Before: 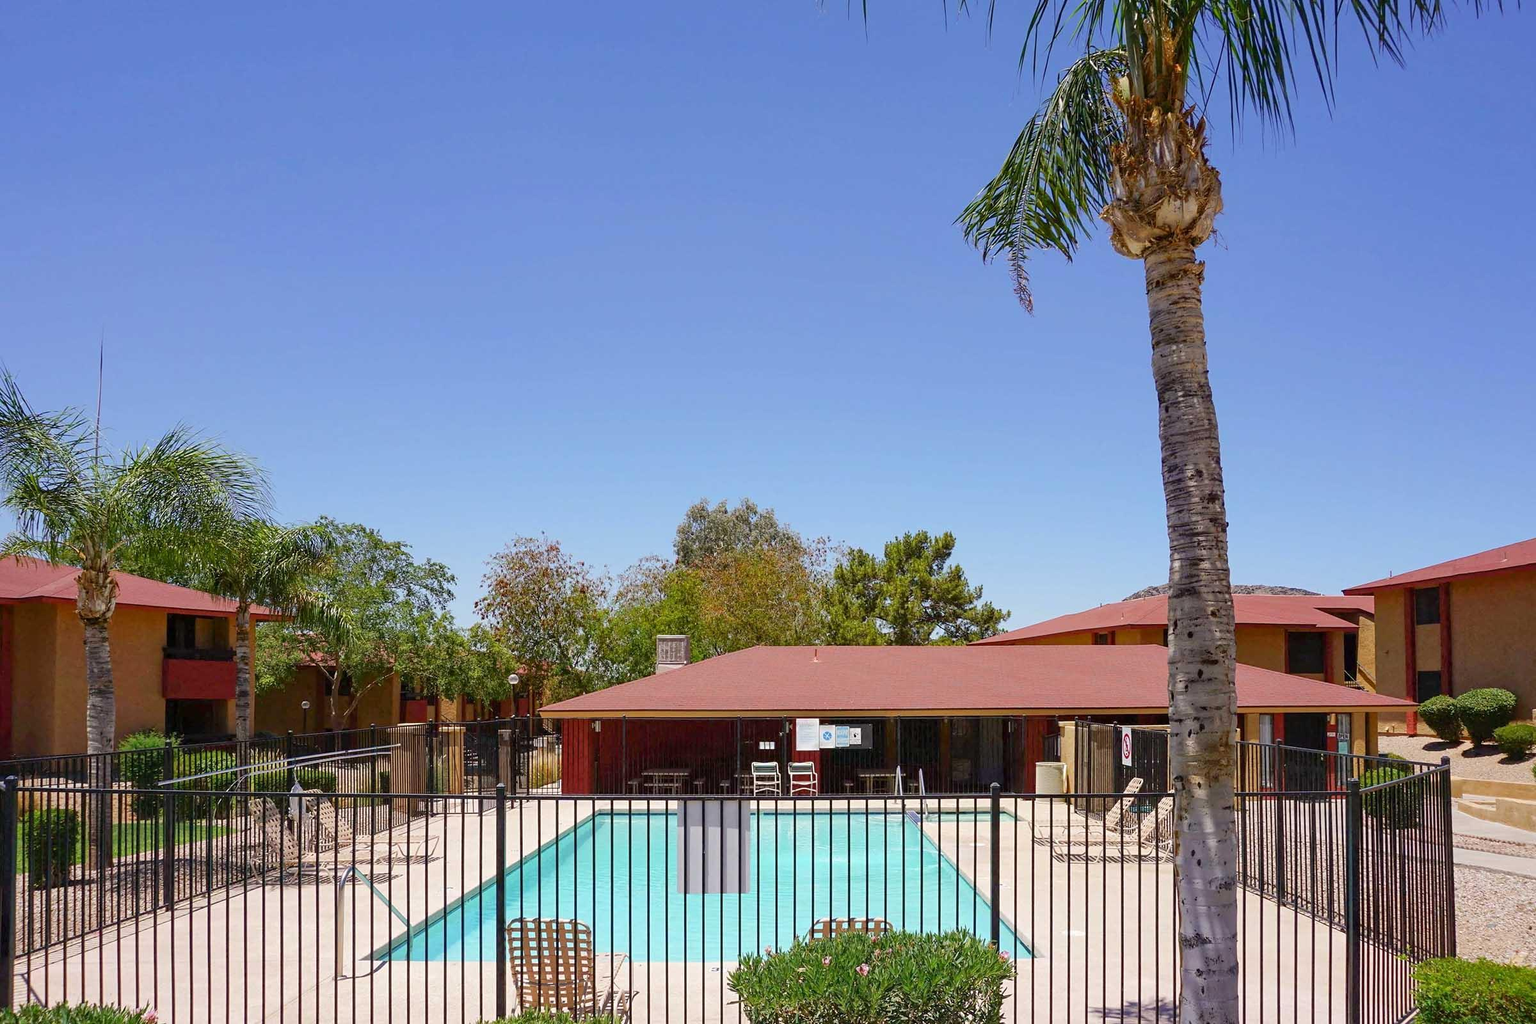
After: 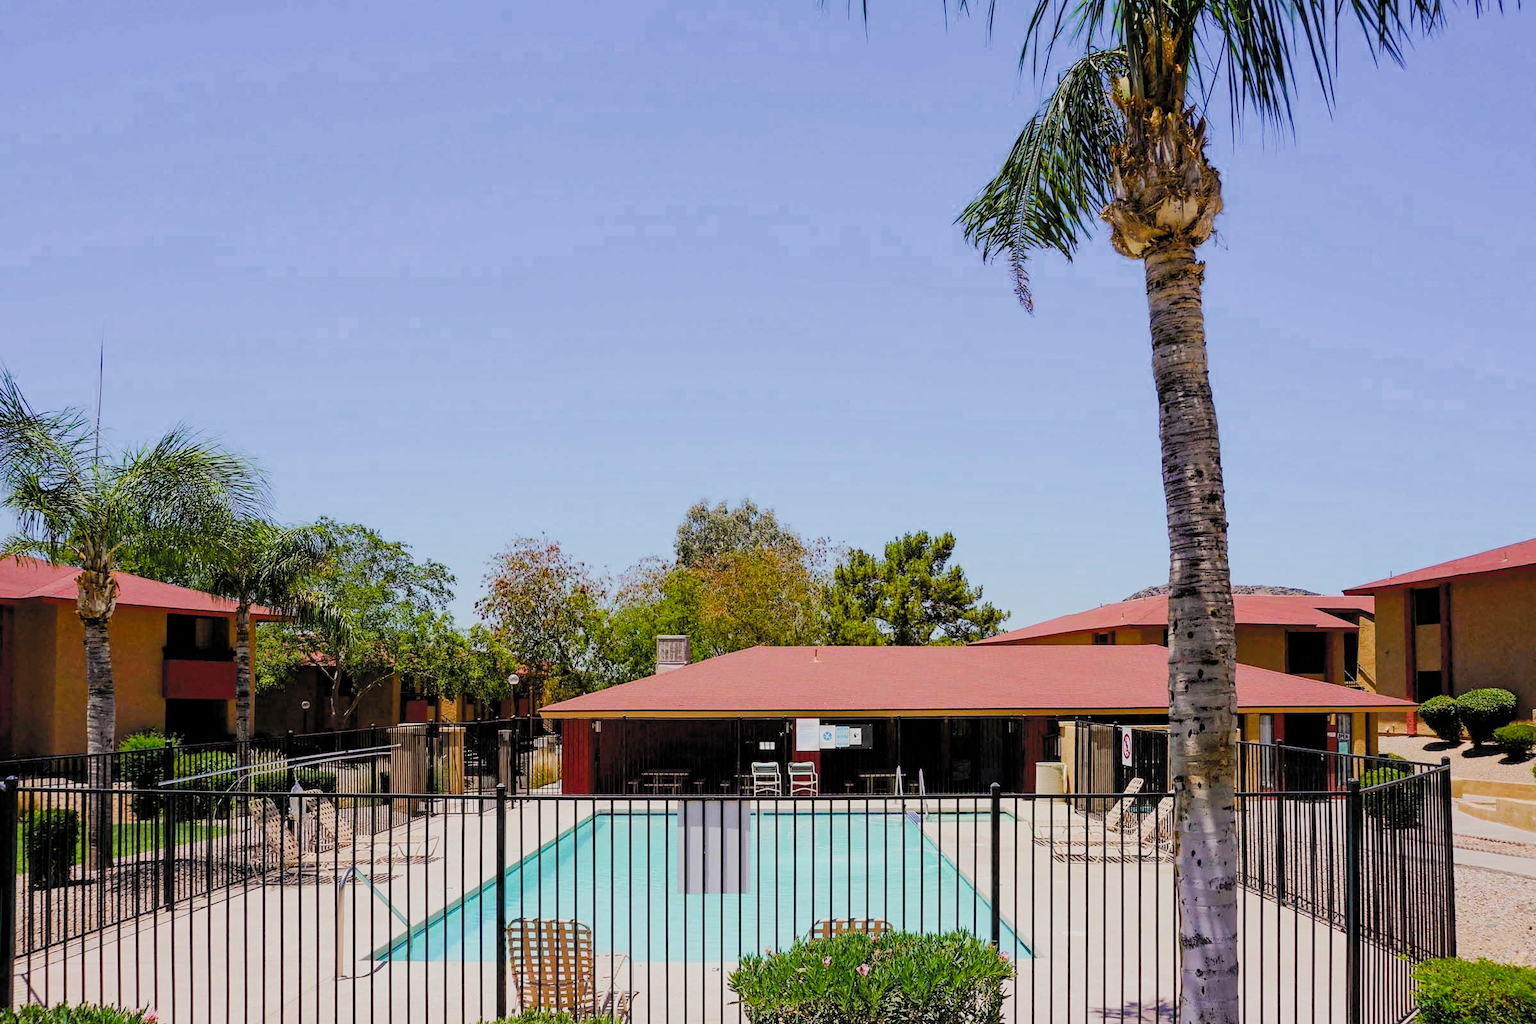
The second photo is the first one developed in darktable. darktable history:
color balance rgb: shadows lift › luminance -5.052%, shadows lift › chroma 1.12%, shadows lift › hue 218.94°, perceptual saturation grading › global saturation 30.576%, global vibrance 20%
filmic rgb: black relative exposure -4.85 EV, white relative exposure 4.06 EV, hardness 2.83, color science v5 (2021), iterations of high-quality reconstruction 10, contrast in shadows safe, contrast in highlights safe
tone equalizer: -8 EV -0.418 EV, -7 EV -0.367 EV, -6 EV -0.339 EV, -5 EV -0.221 EV, -3 EV 0.245 EV, -2 EV 0.352 EV, -1 EV 0.39 EV, +0 EV 0.442 EV, edges refinement/feathering 500, mask exposure compensation -1.57 EV, preserve details no
